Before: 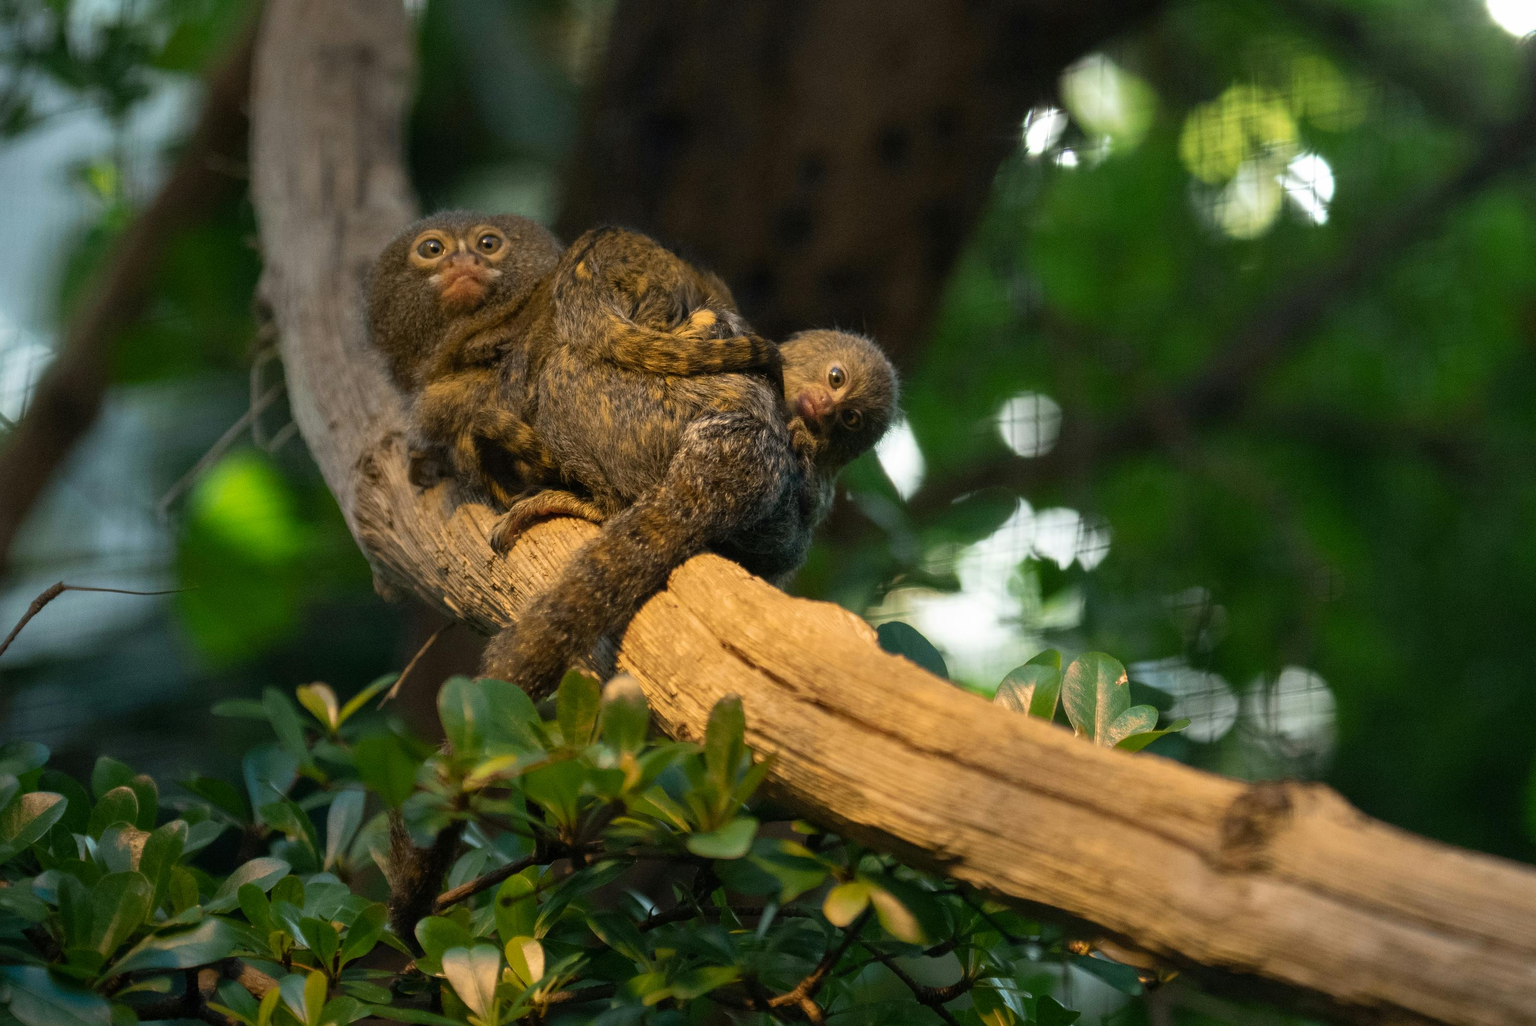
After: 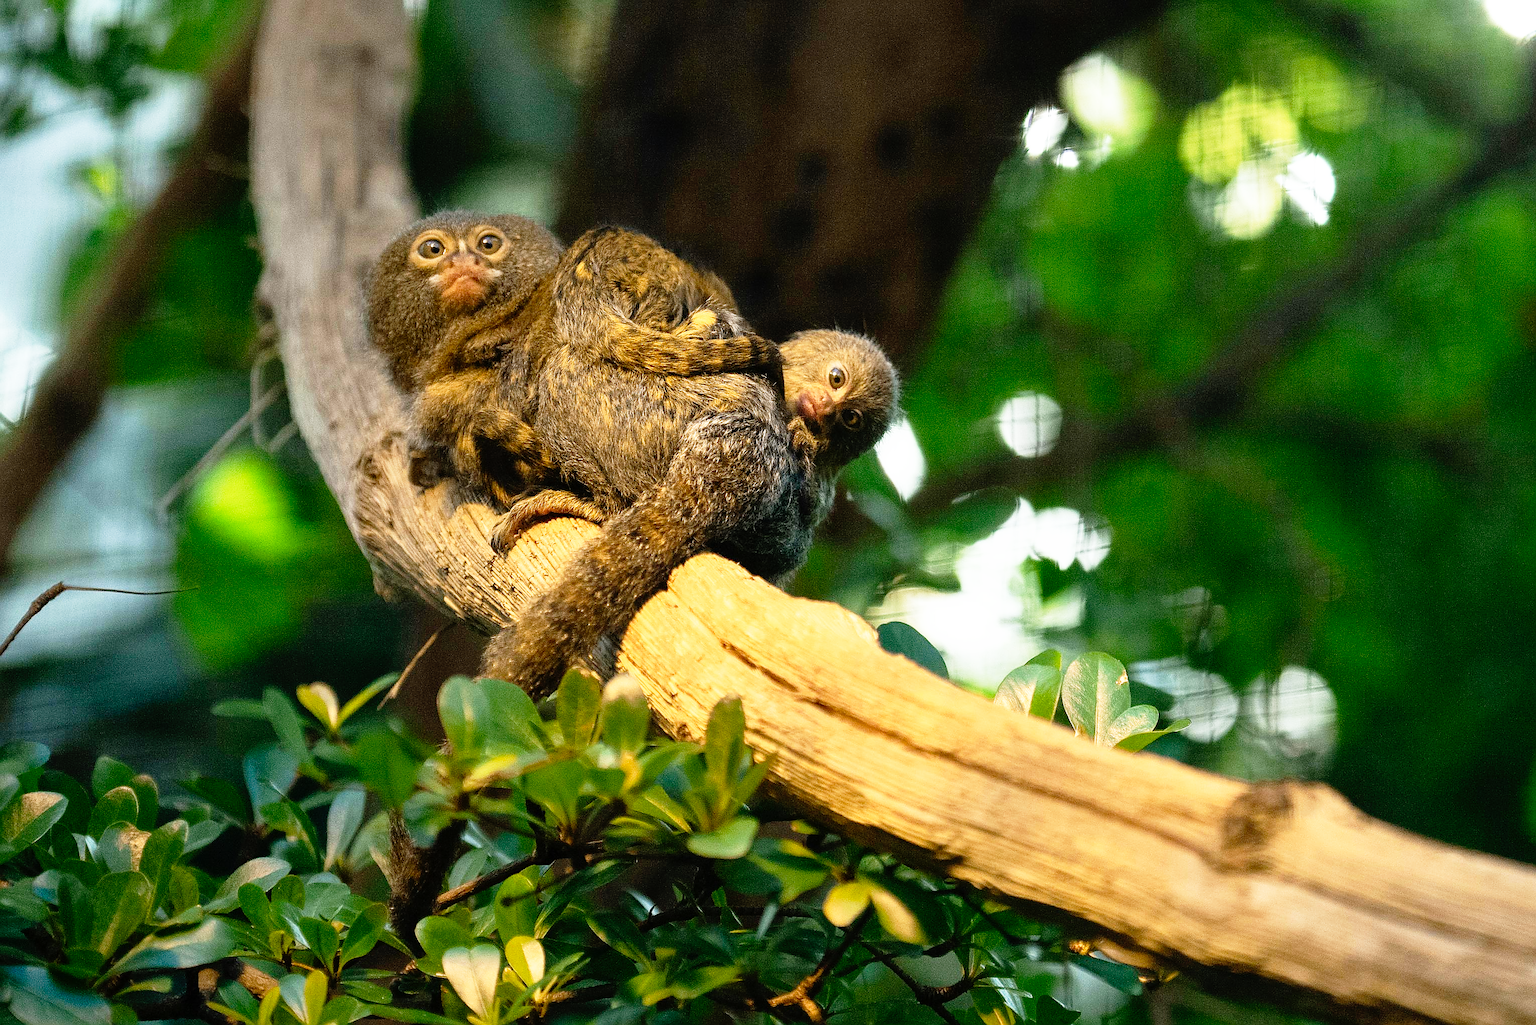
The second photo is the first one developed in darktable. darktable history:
vibrance: vibrance 0%
sharpen: radius 1.4, amount 1.25, threshold 0.7
base curve: curves: ch0 [(0, 0) (0.012, 0.01) (0.073, 0.168) (0.31, 0.711) (0.645, 0.957) (1, 1)], preserve colors none
